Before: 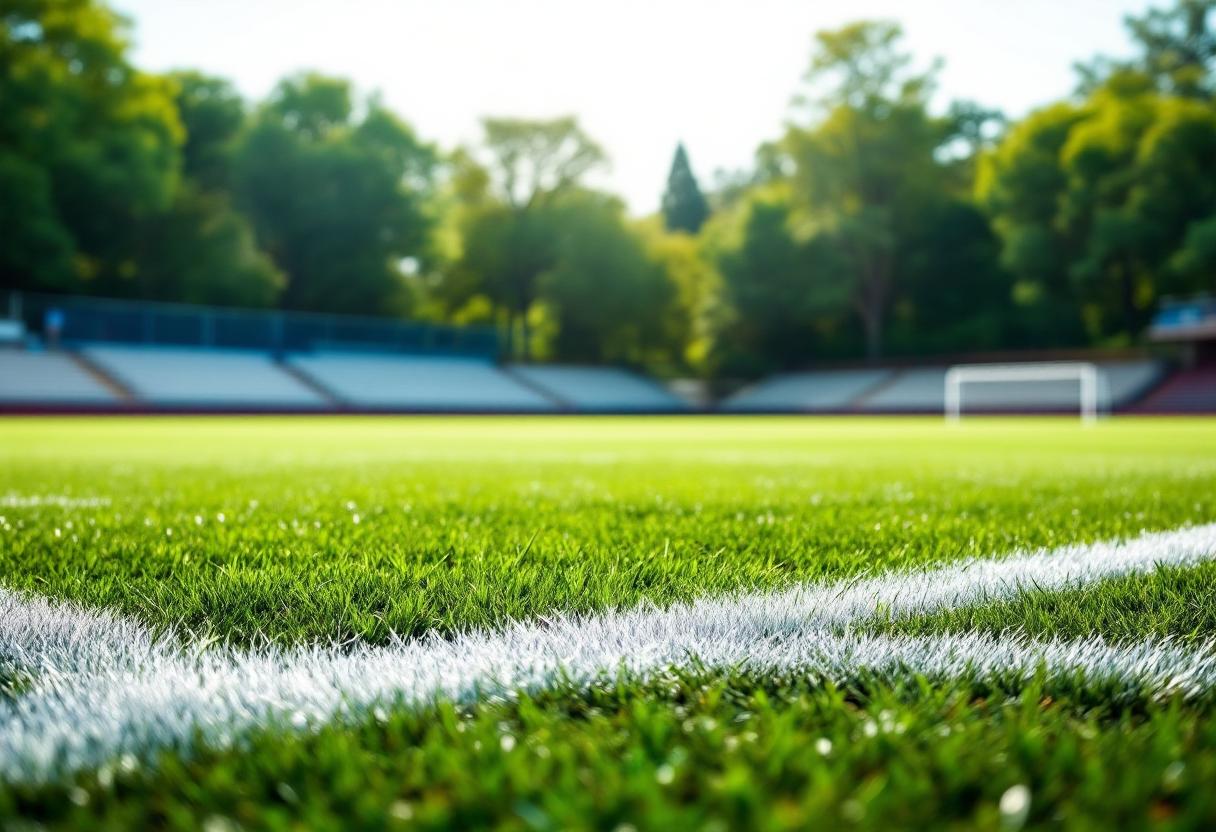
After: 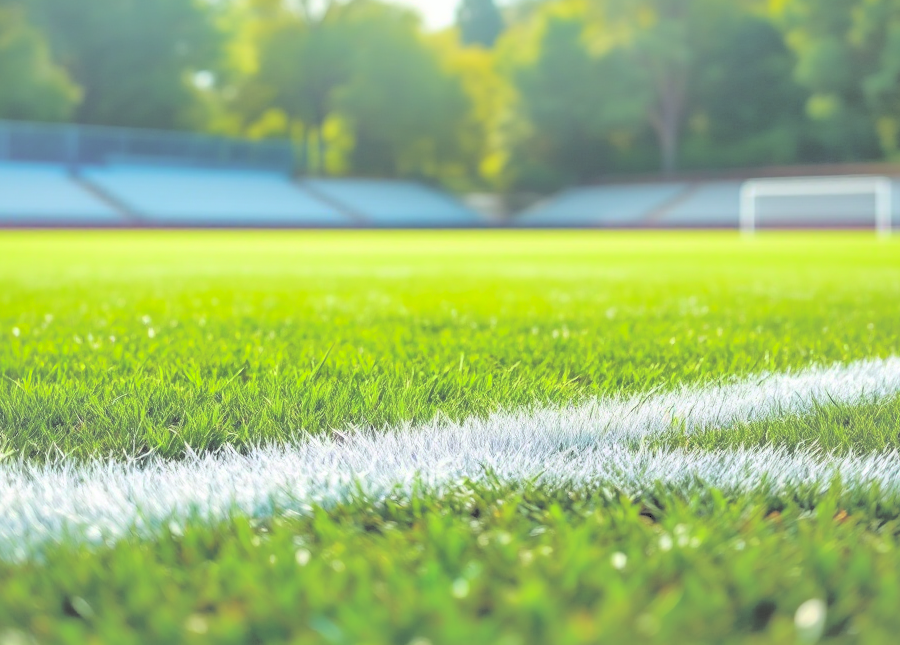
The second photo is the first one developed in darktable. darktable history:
shadows and highlights: on, module defaults
crop: left 16.874%, top 22.47%, right 9.095%
contrast brightness saturation: brightness 0.982
base curve: curves: ch0 [(0, 0) (0.74, 0.67) (1, 1)], preserve colors none
